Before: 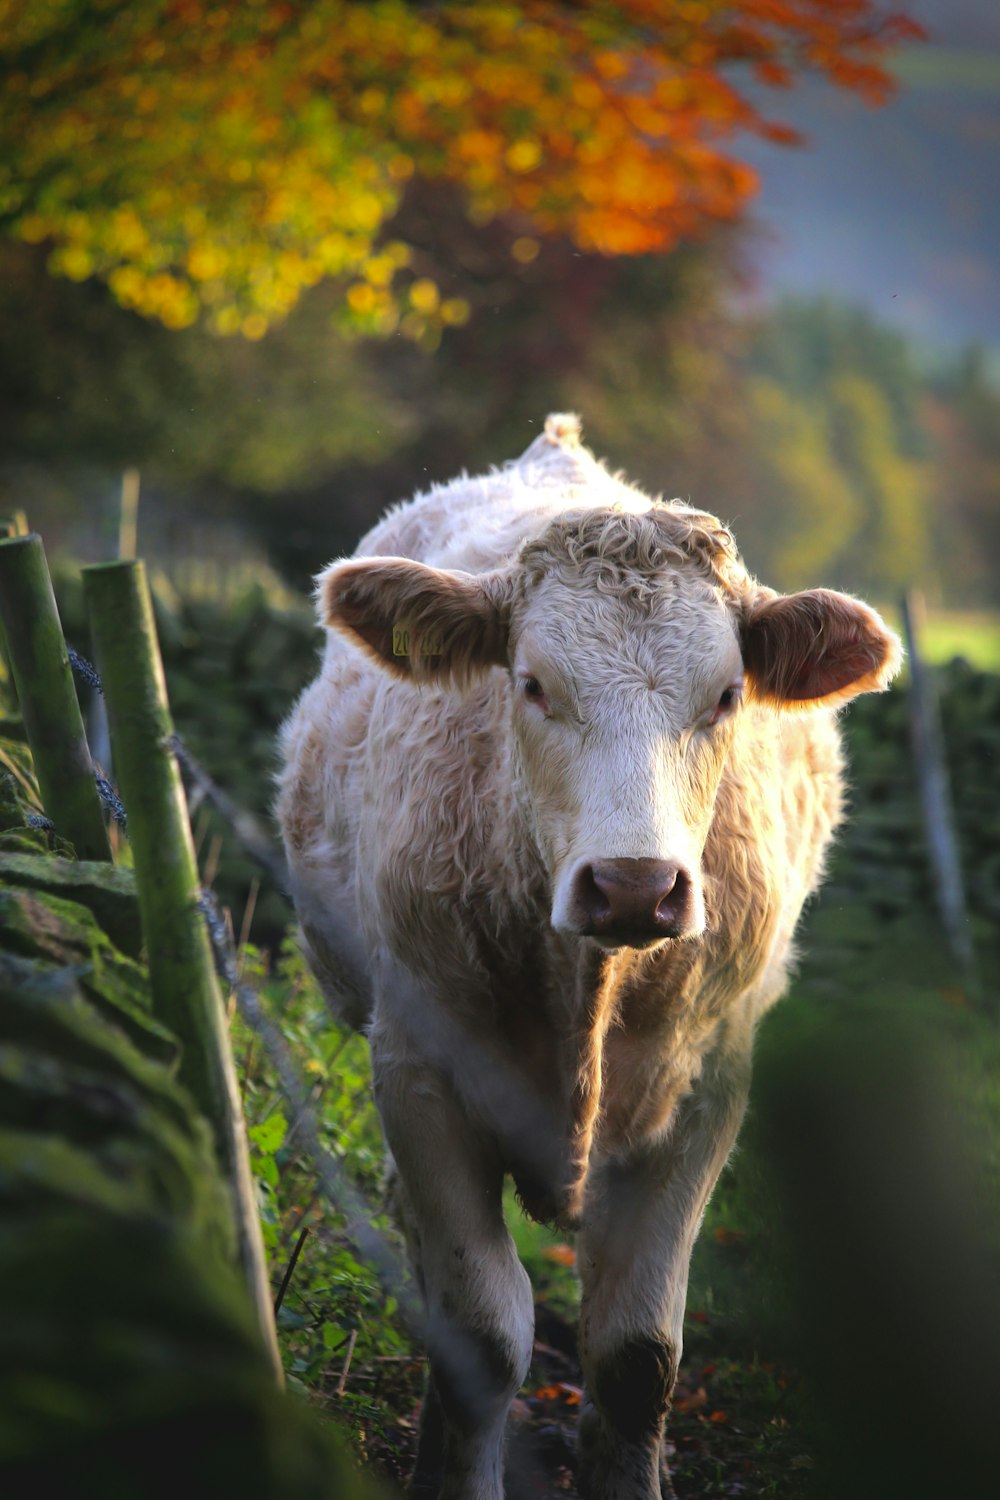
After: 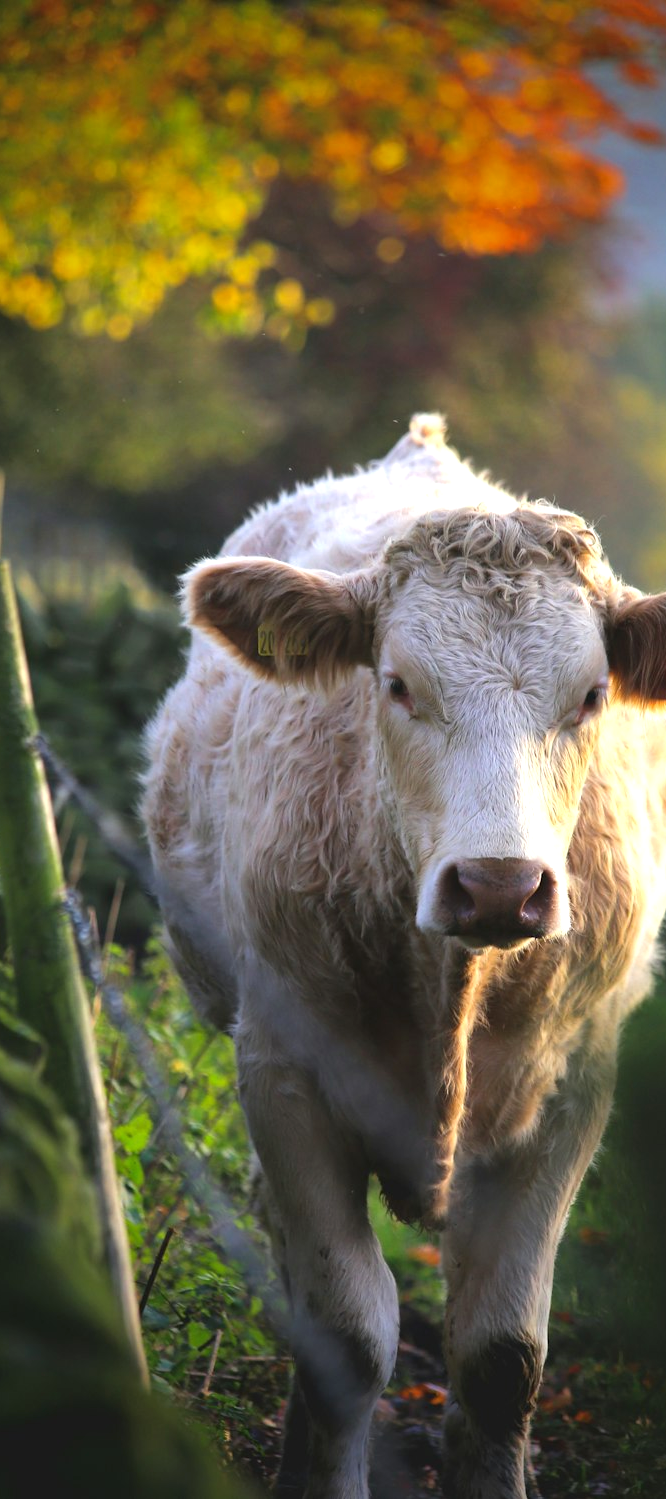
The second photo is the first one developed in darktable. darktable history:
crop and rotate: left 13.537%, right 19.796%
exposure: black level correction 0, exposure 0.3 EV, compensate highlight preservation false
